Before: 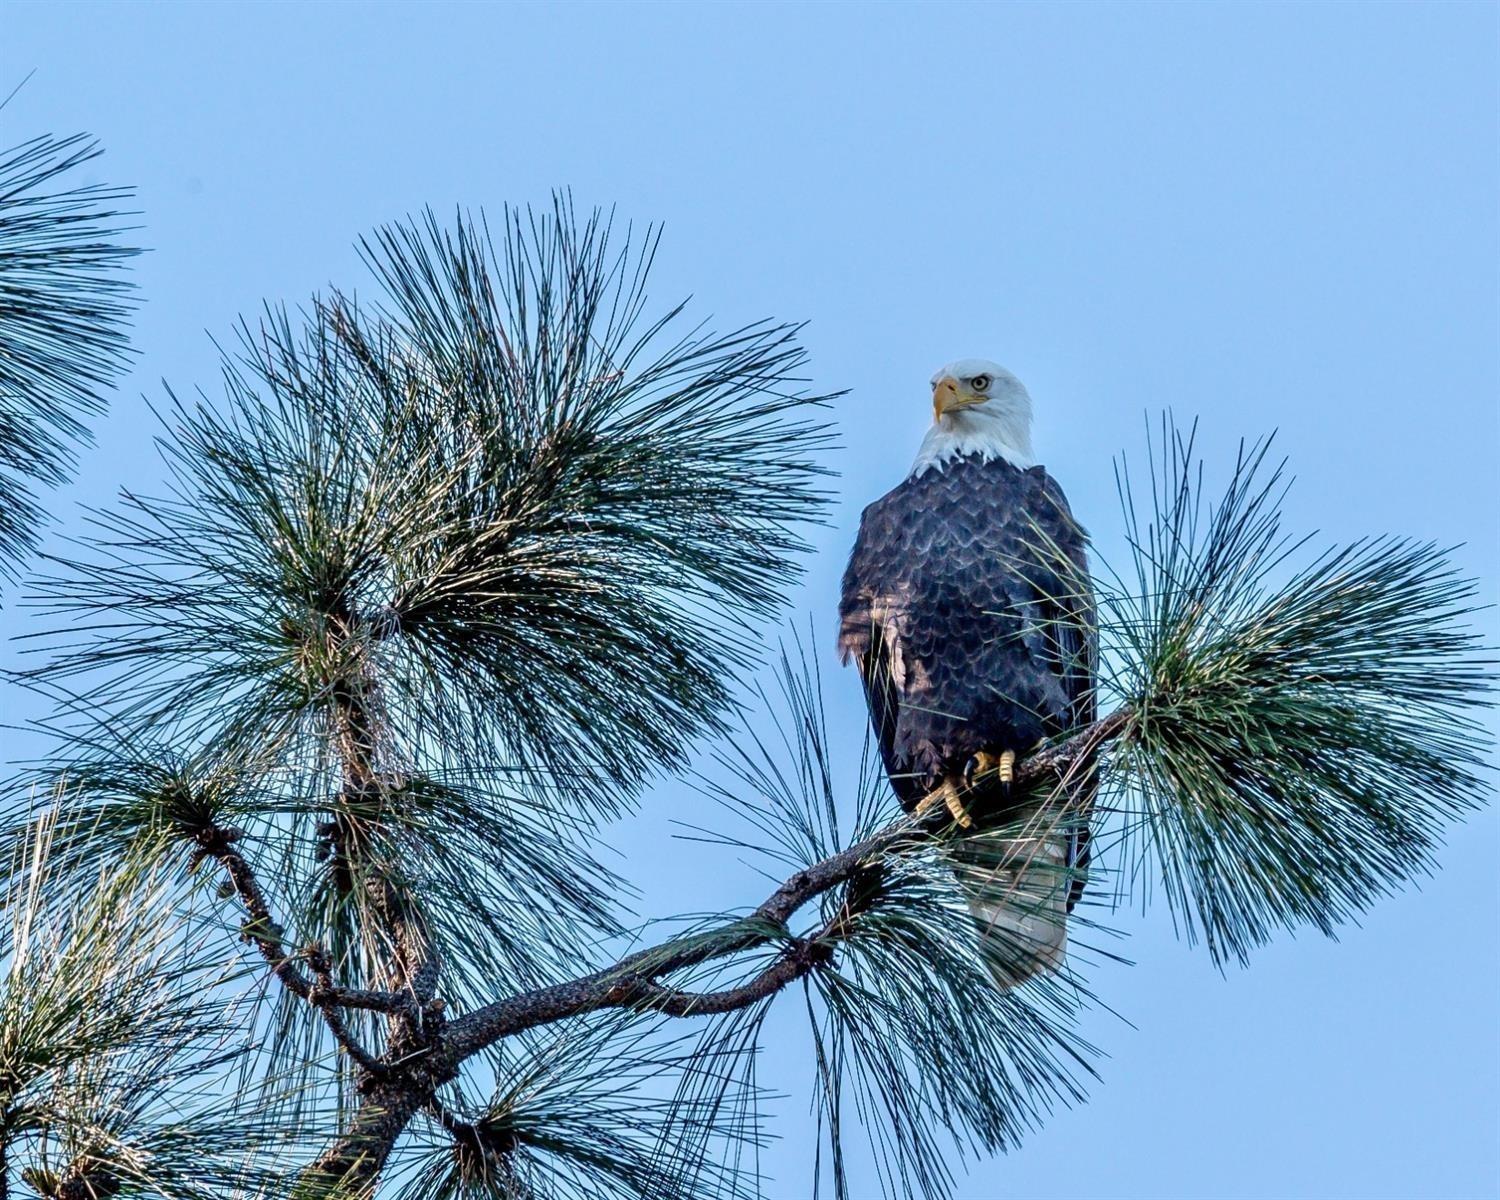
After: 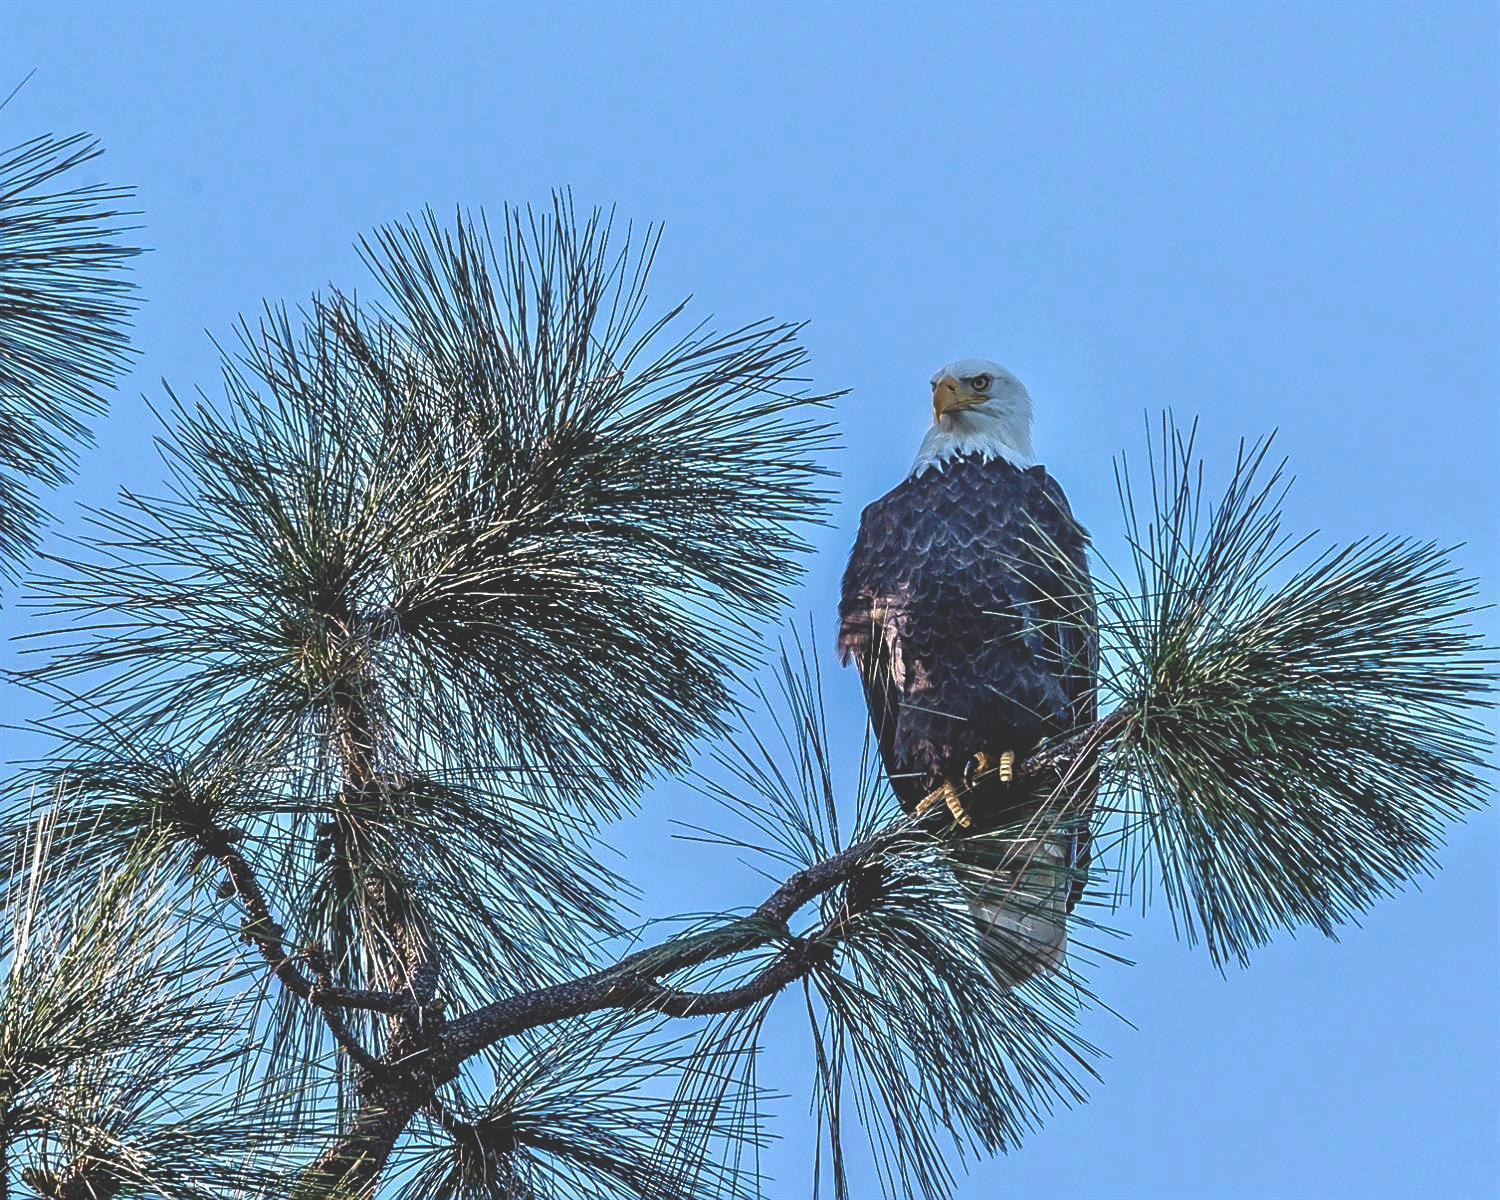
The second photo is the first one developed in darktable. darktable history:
sharpen: on, module defaults
rgb curve: curves: ch0 [(0, 0.186) (0.314, 0.284) (0.775, 0.708) (1, 1)], compensate middle gray true, preserve colors none
